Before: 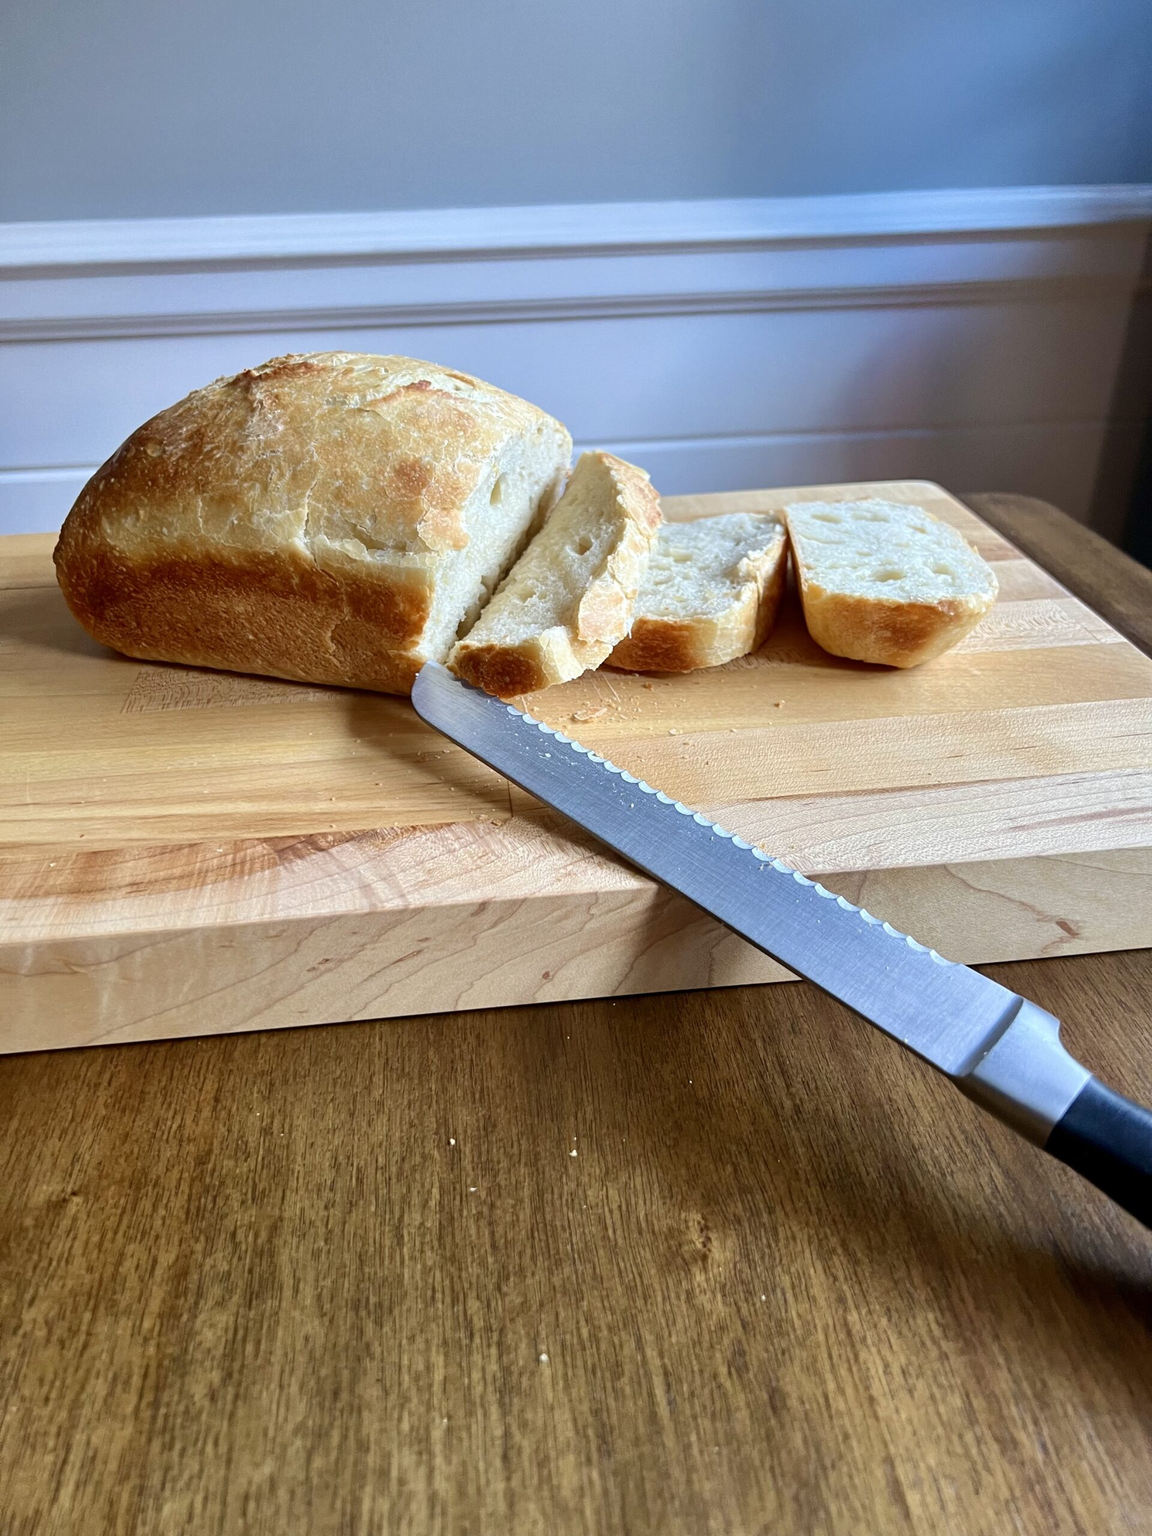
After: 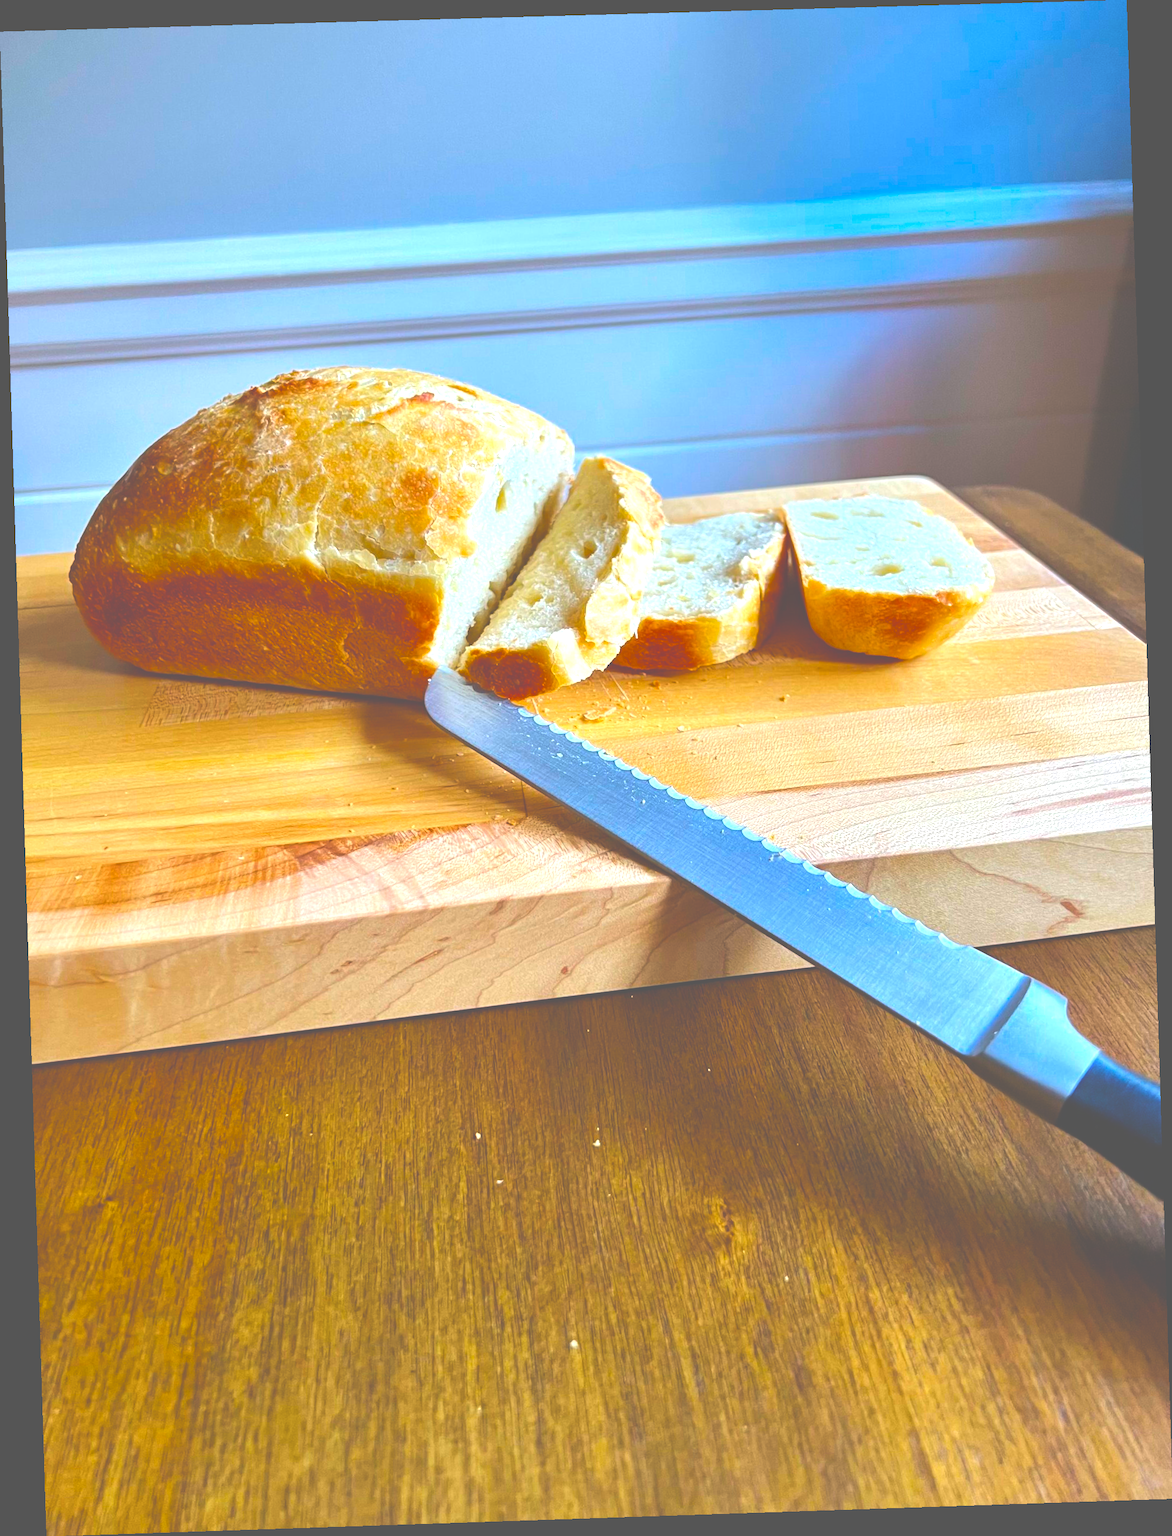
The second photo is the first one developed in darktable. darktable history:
color balance rgb: perceptual saturation grading › global saturation 100%
shadows and highlights: shadows 4.1, highlights -17.6, soften with gaussian
rotate and perspective: rotation -1.77°, lens shift (horizontal) 0.004, automatic cropping off
exposure: black level correction -0.071, exposure 0.5 EV, compensate highlight preservation false
